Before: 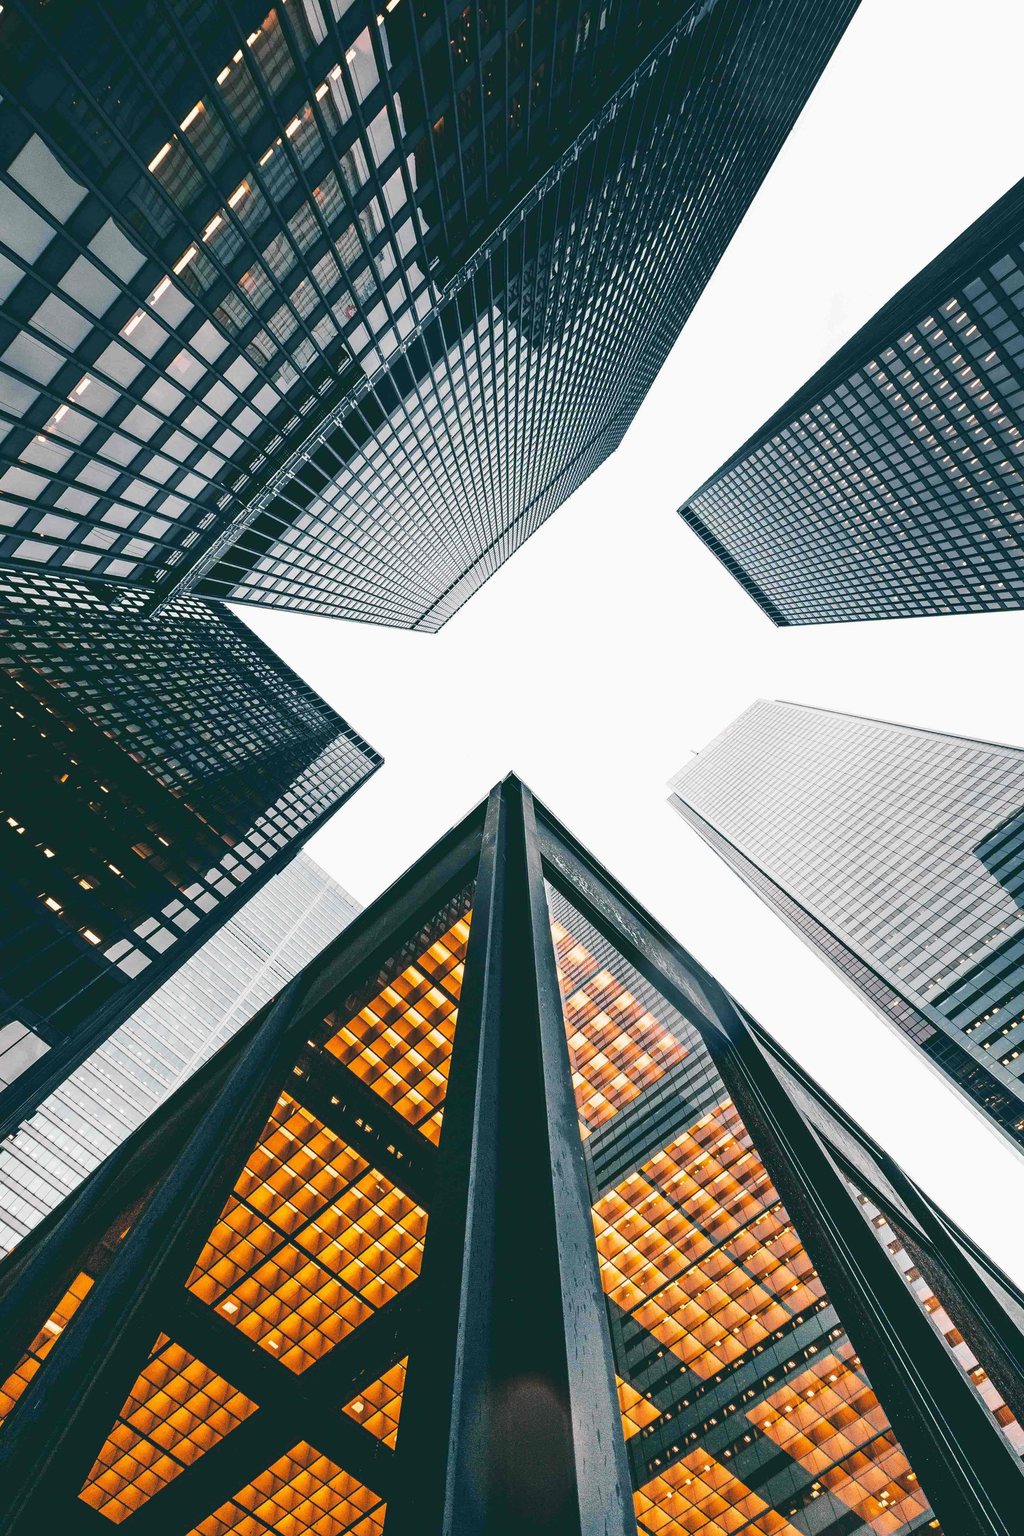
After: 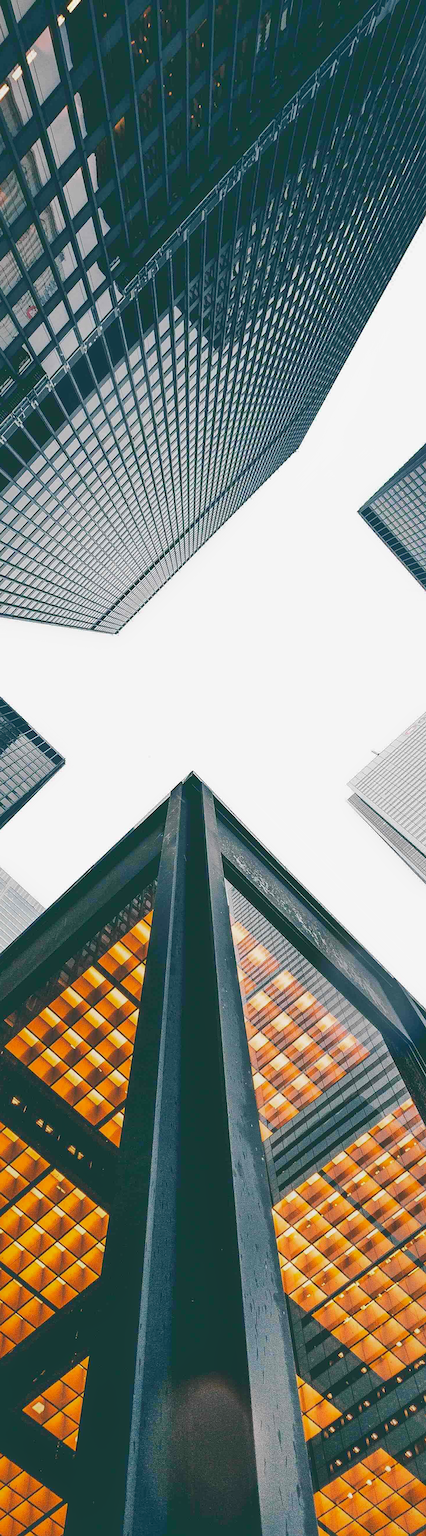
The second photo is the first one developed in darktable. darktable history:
crop: left 31.229%, right 27.105%
sharpen: amount 0.2
contrast equalizer: y [[0.5, 0.488, 0.462, 0.461, 0.491, 0.5], [0.5 ×6], [0.5 ×6], [0 ×6], [0 ×6]]
shadows and highlights: on, module defaults
